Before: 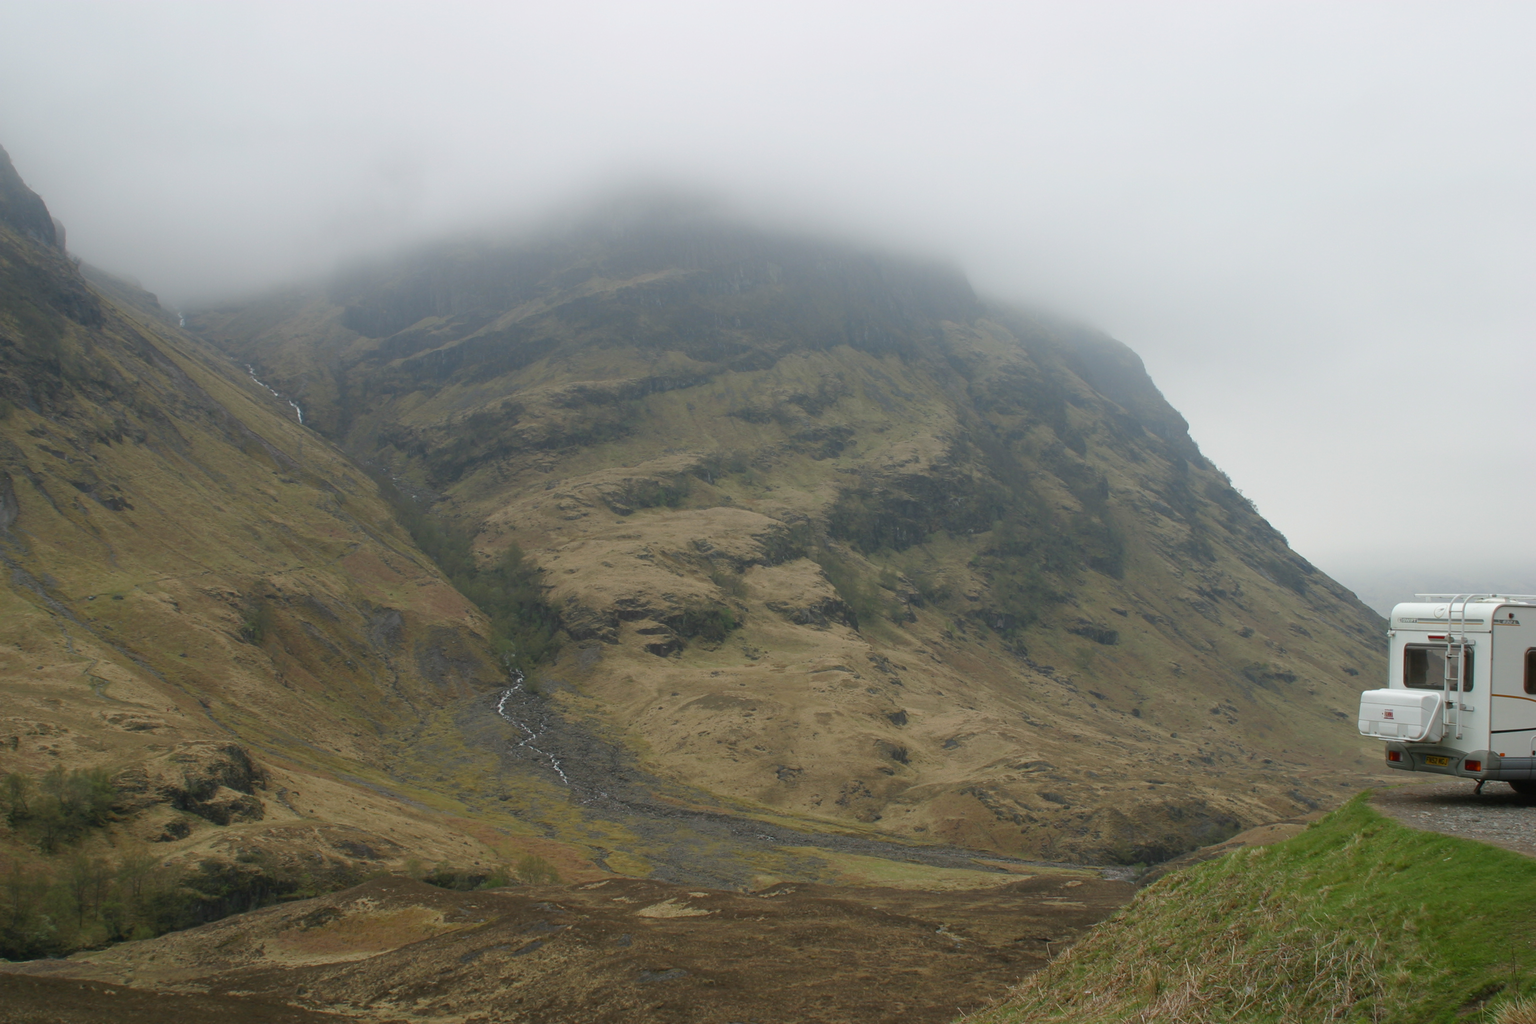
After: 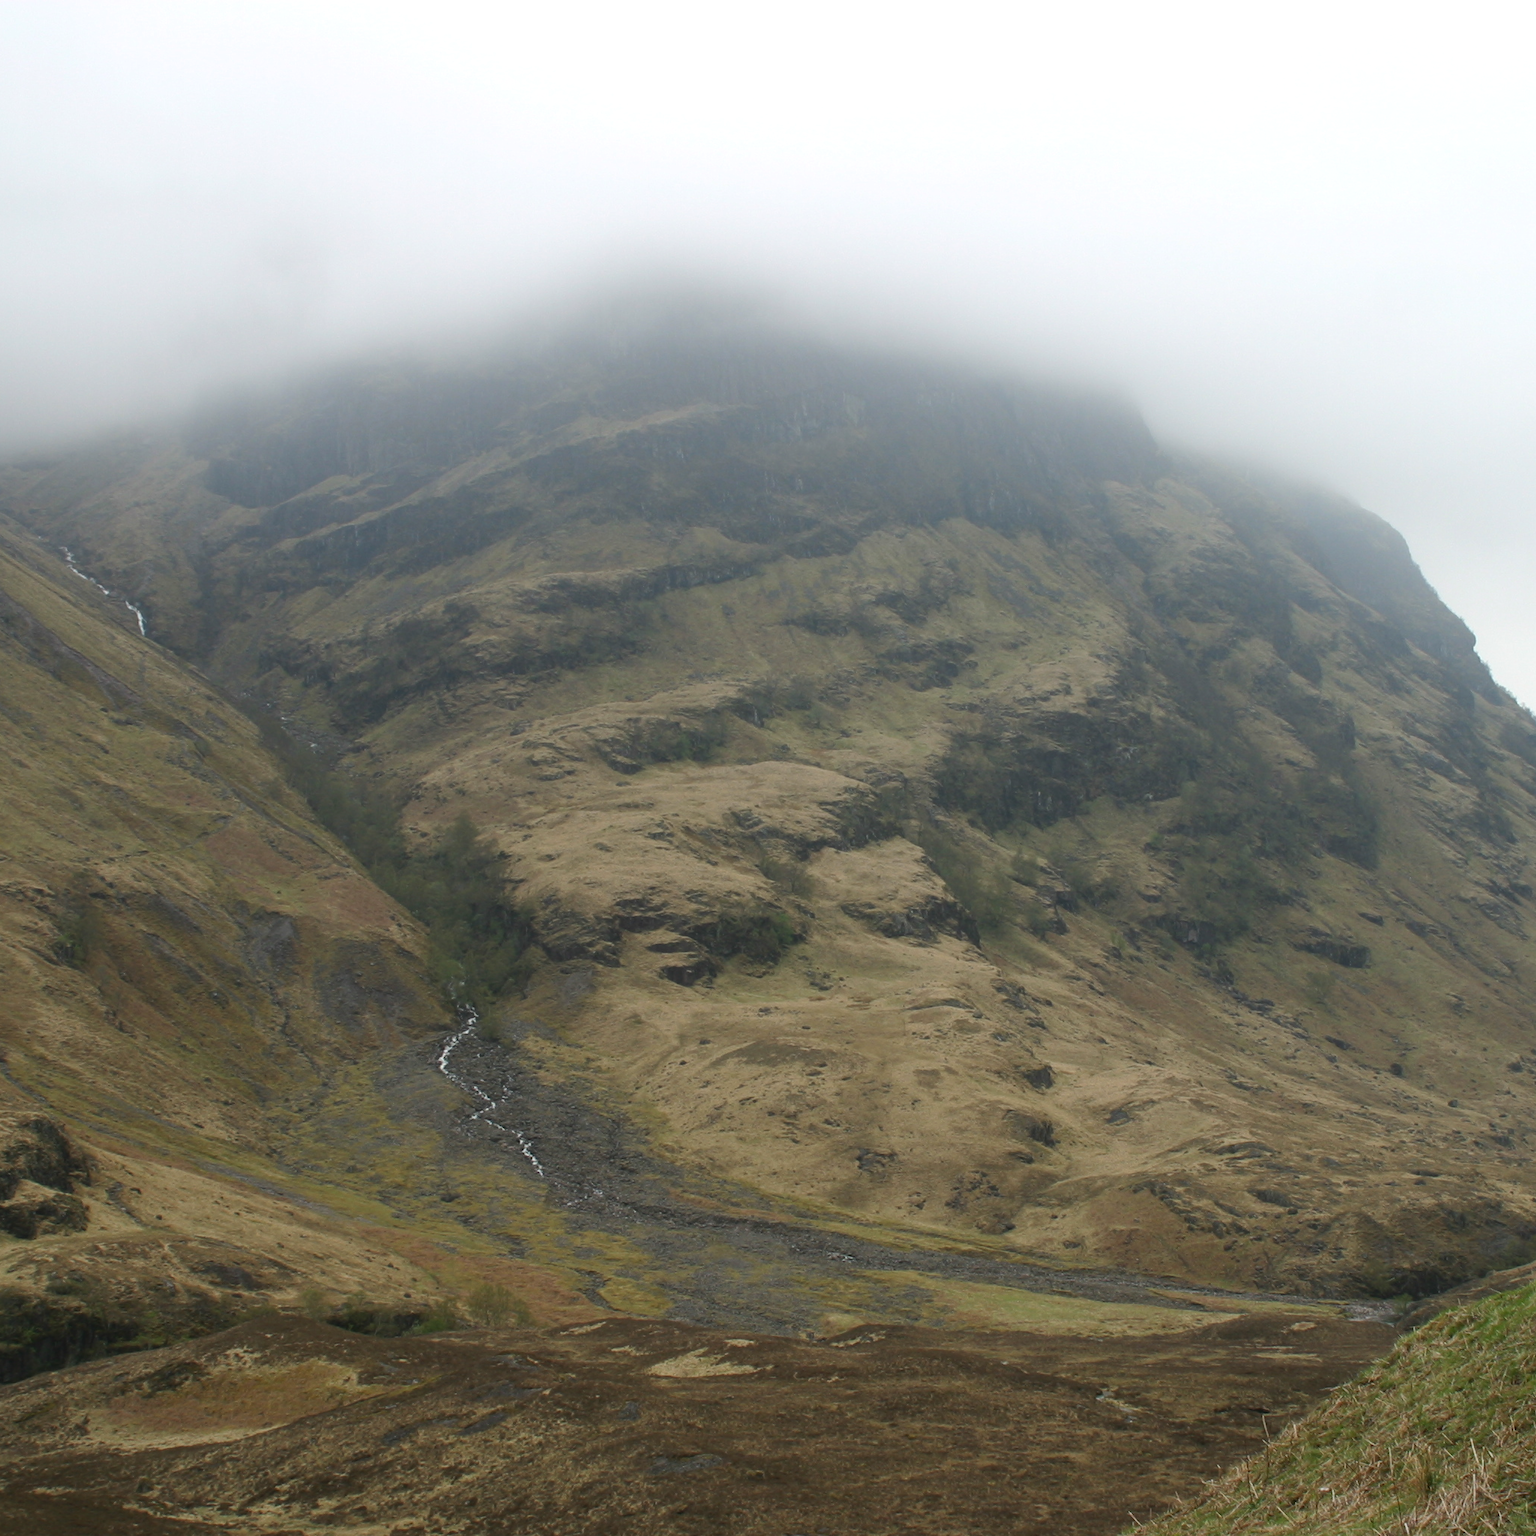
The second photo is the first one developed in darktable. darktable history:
crop and rotate: left 13.409%, right 19.924%
tone equalizer: -8 EV -0.417 EV, -7 EV -0.389 EV, -6 EV -0.333 EV, -5 EV -0.222 EV, -3 EV 0.222 EV, -2 EV 0.333 EV, -1 EV 0.389 EV, +0 EV 0.417 EV, edges refinement/feathering 500, mask exposure compensation -1.57 EV, preserve details no
